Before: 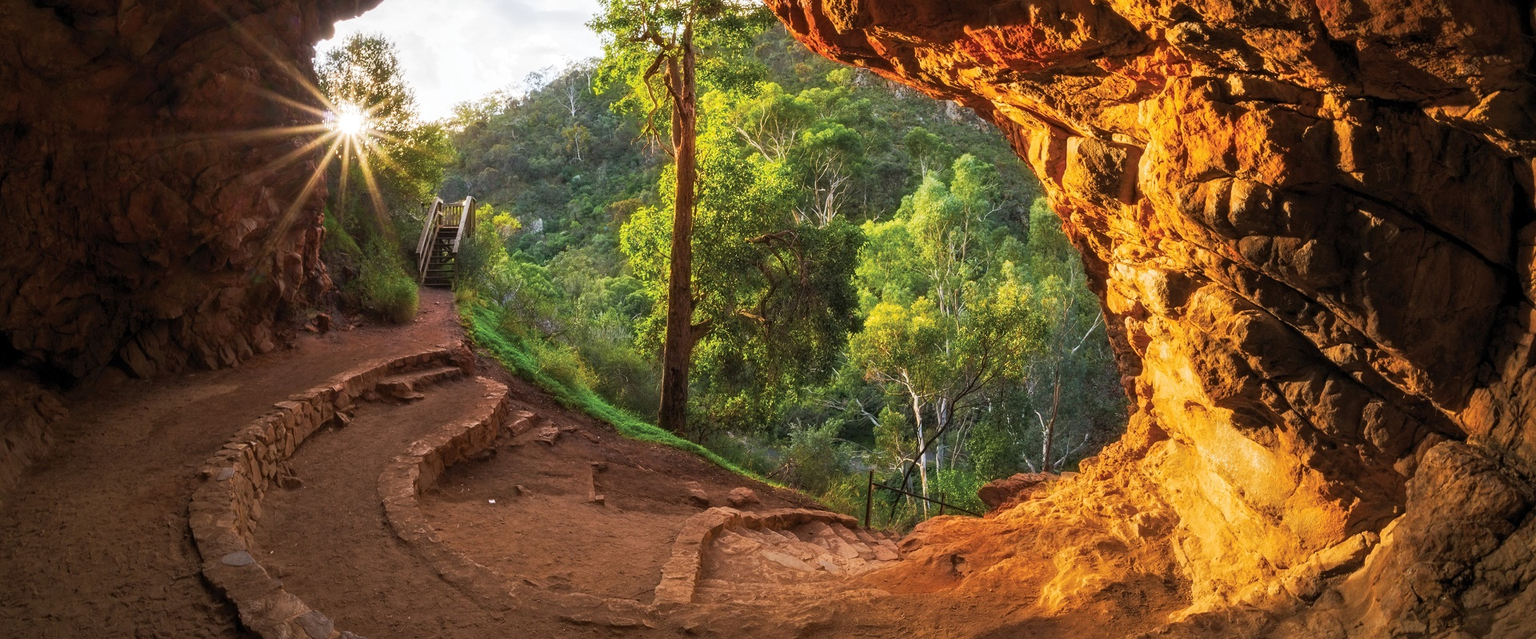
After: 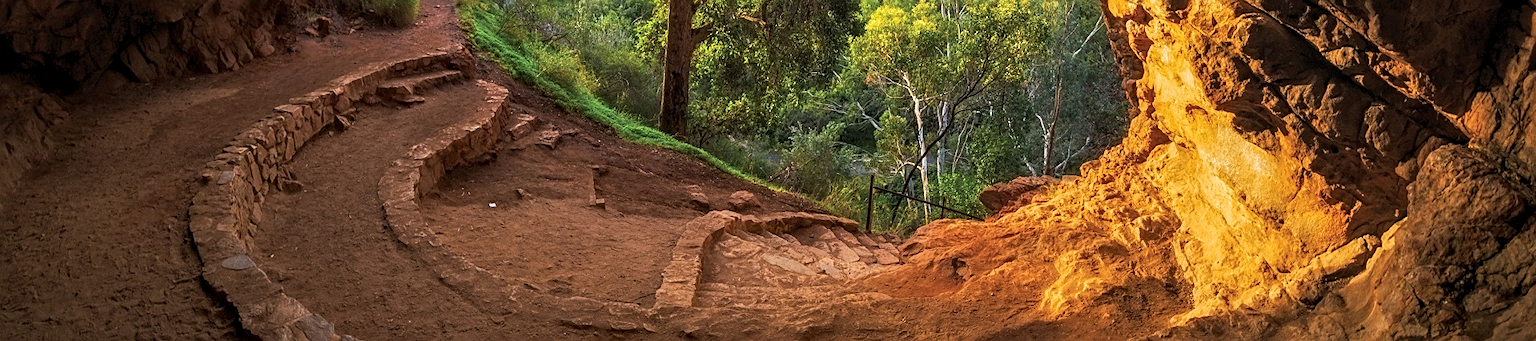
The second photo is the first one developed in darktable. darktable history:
crop and rotate: top 46.547%, right 0.064%
local contrast: on, module defaults
sharpen: on, module defaults
